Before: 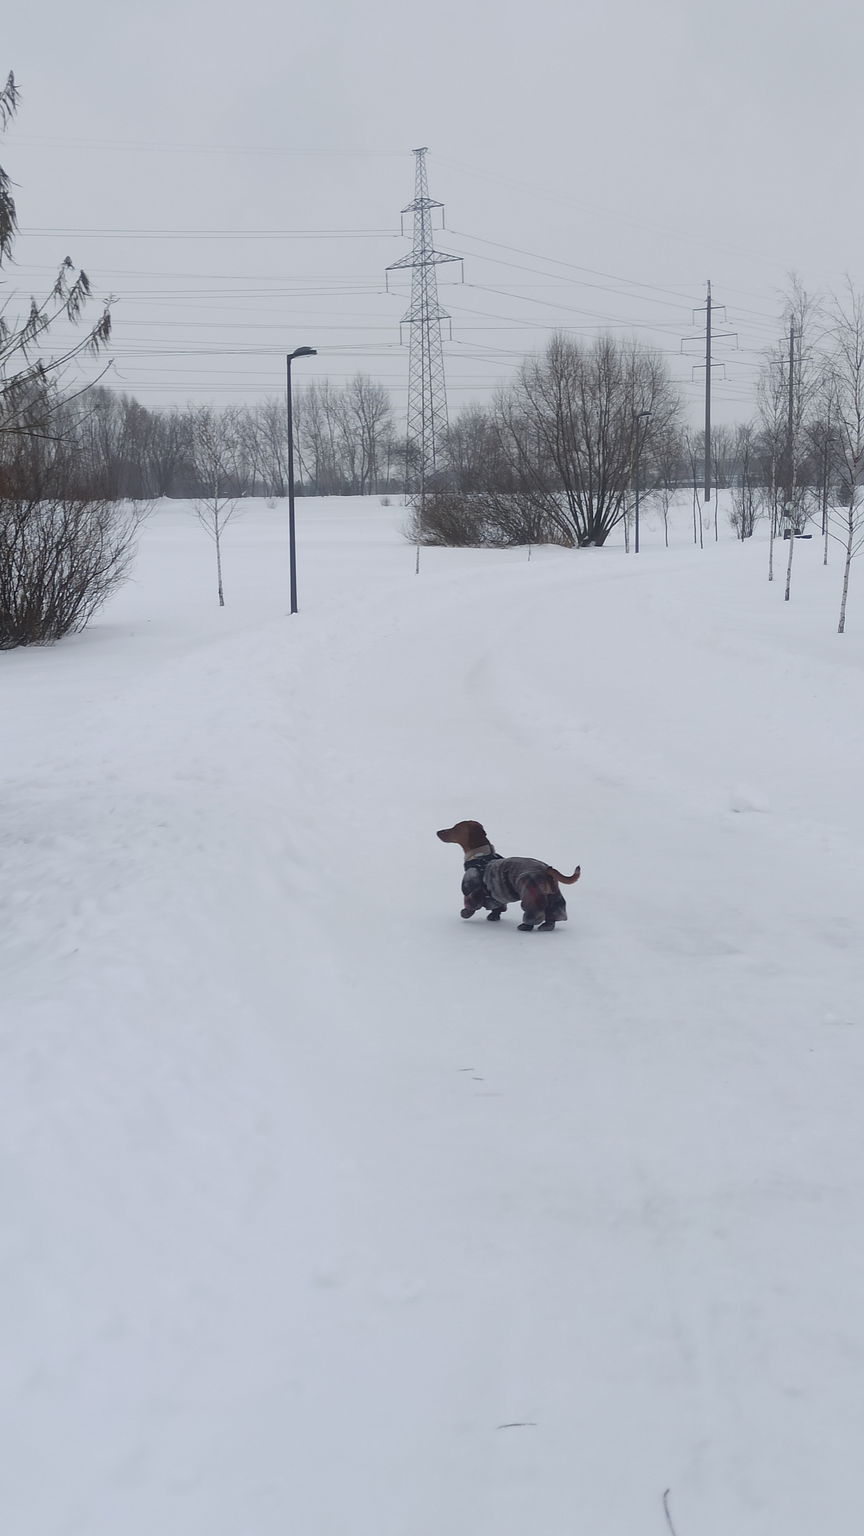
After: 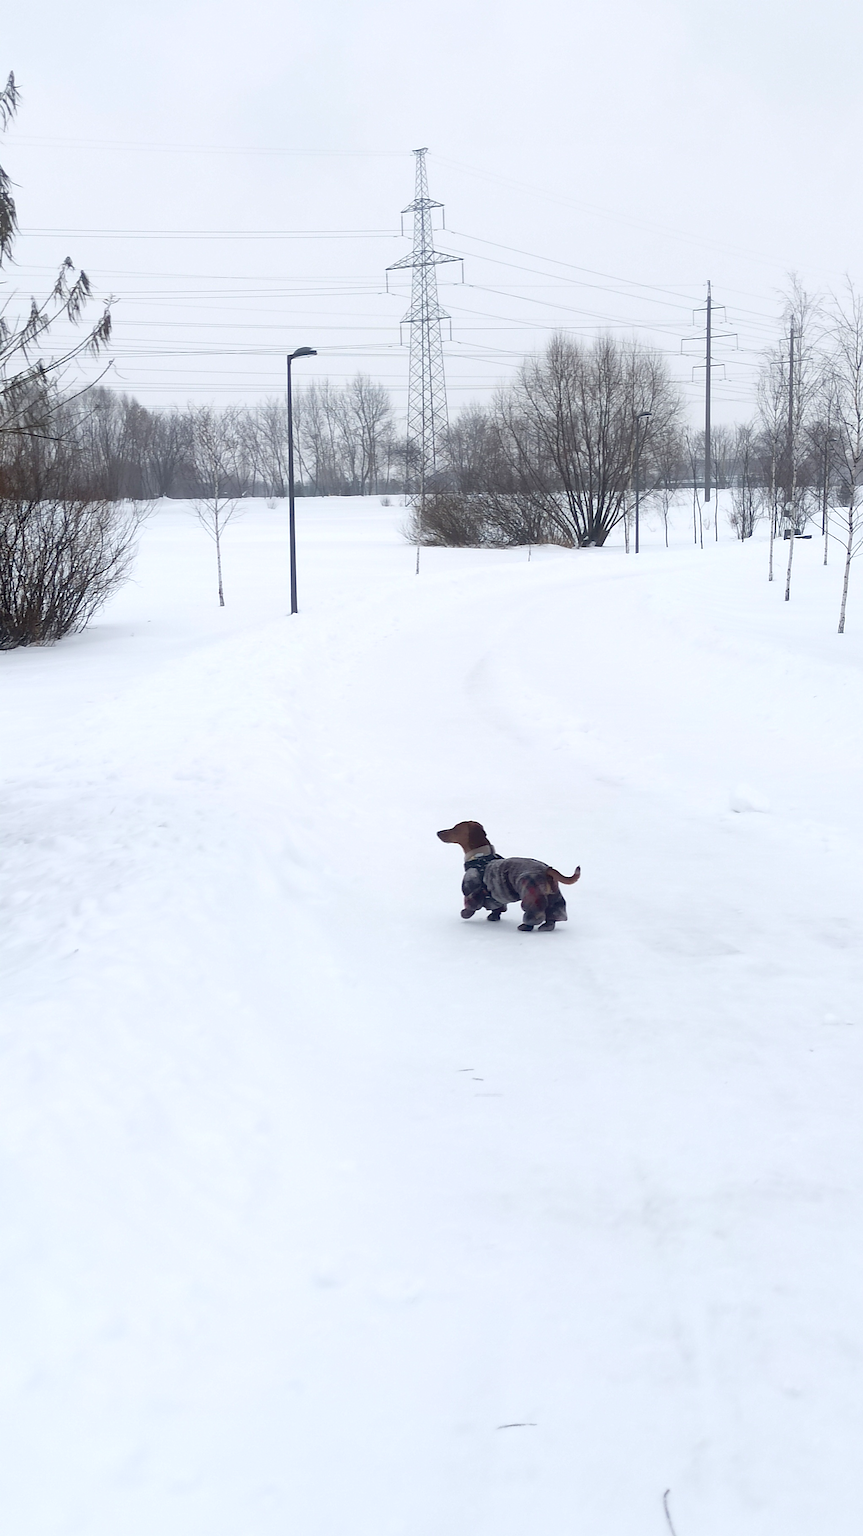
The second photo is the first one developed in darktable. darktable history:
exposure: black level correction 0.012, exposure 0.694 EV, compensate highlight preservation false
